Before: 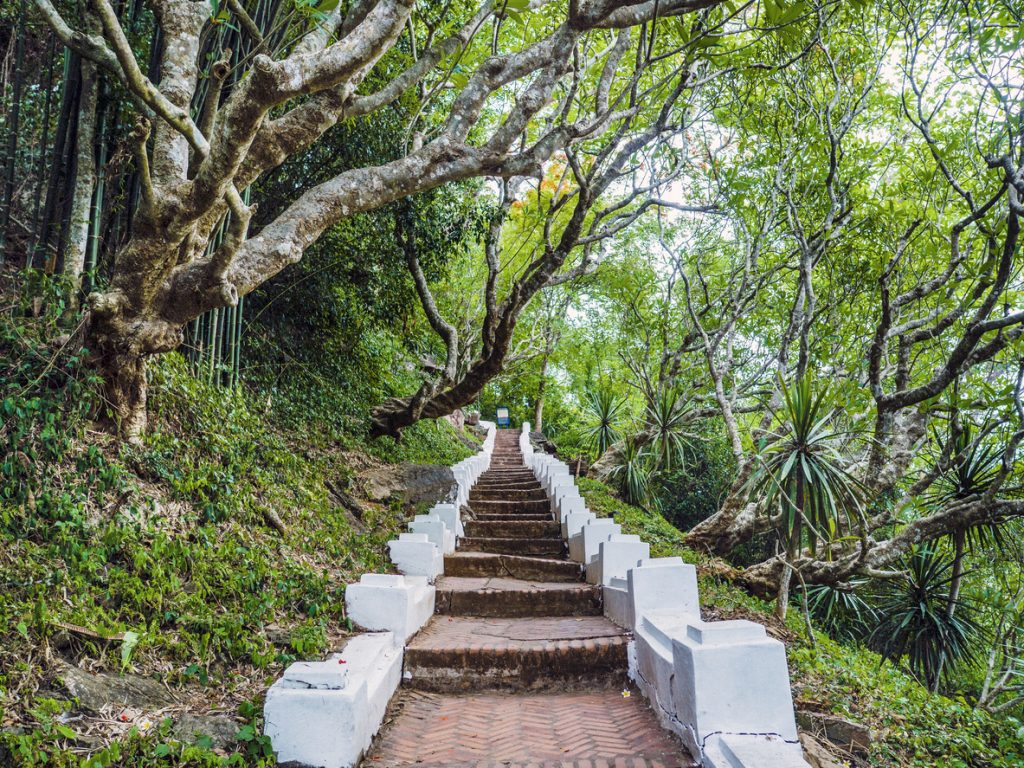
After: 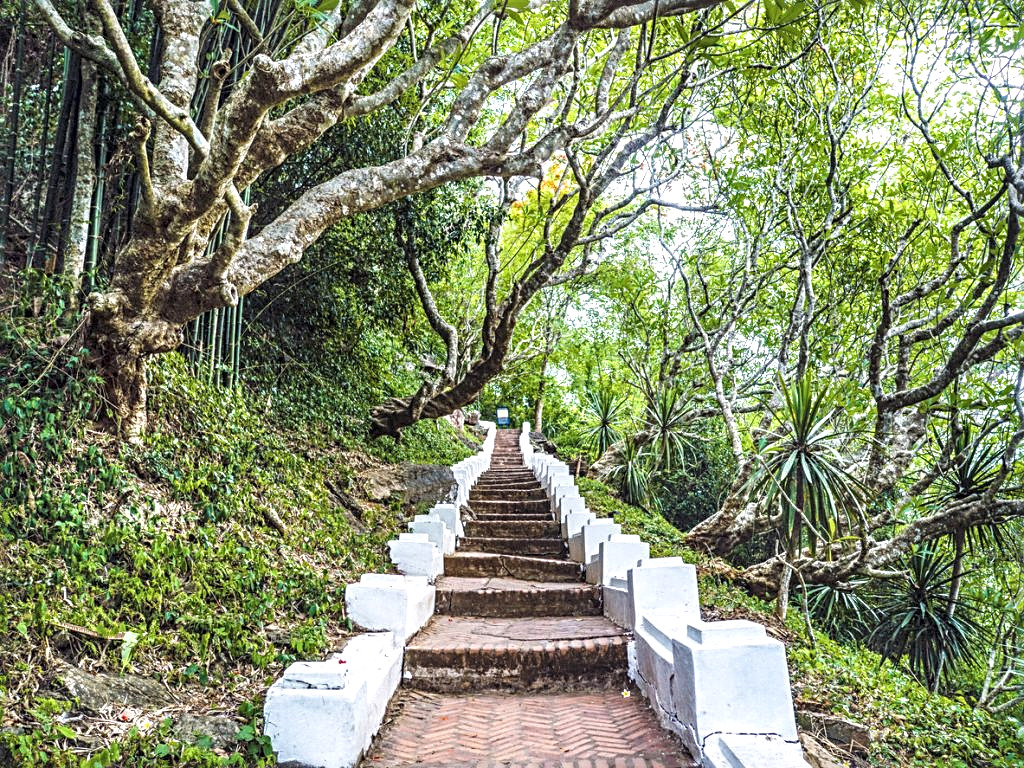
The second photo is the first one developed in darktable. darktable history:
local contrast: on, module defaults
sharpen: radius 3.119
exposure: black level correction -0.002, exposure 0.54 EV, compensate highlight preservation false
white balance: emerald 1
